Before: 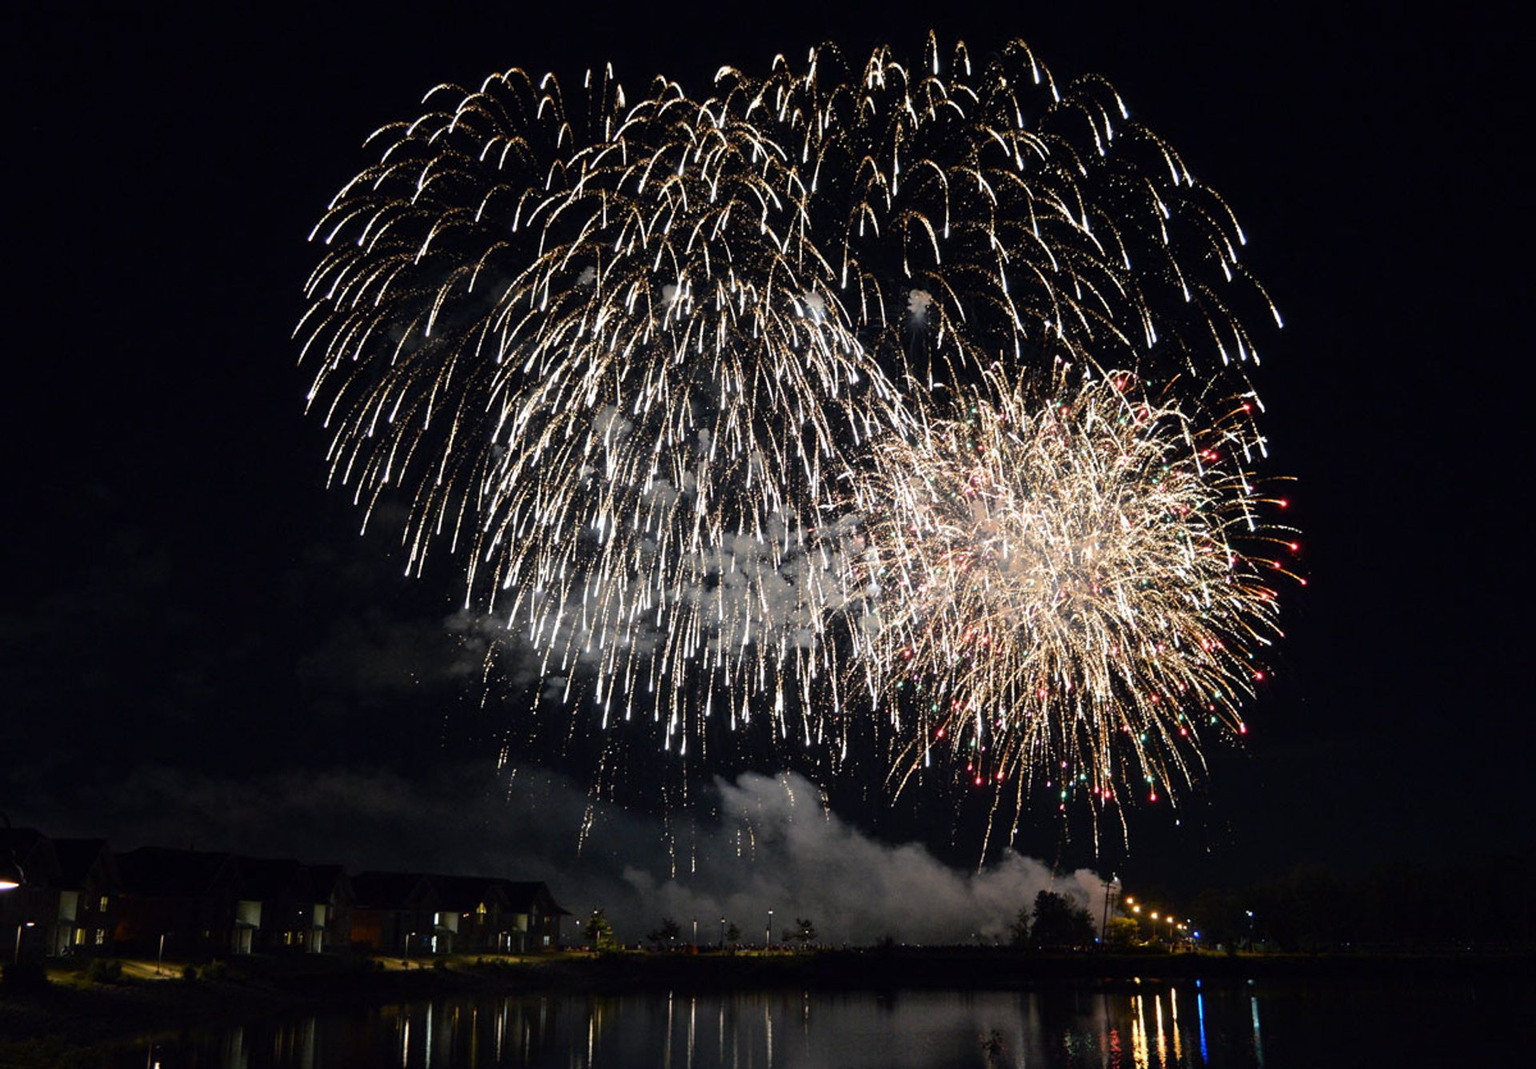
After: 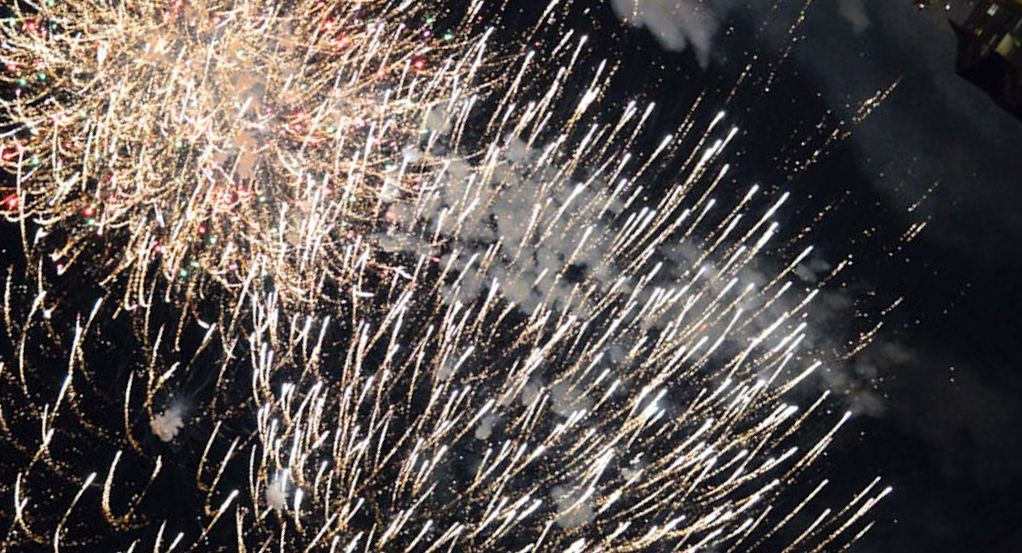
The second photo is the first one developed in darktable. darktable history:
contrast brightness saturation: contrast 0.072, brightness 0.073, saturation 0.183
crop and rotate: angle 146.93°, left 9.117%, top 15.636%, right 4.528%, bottom 17.14%
